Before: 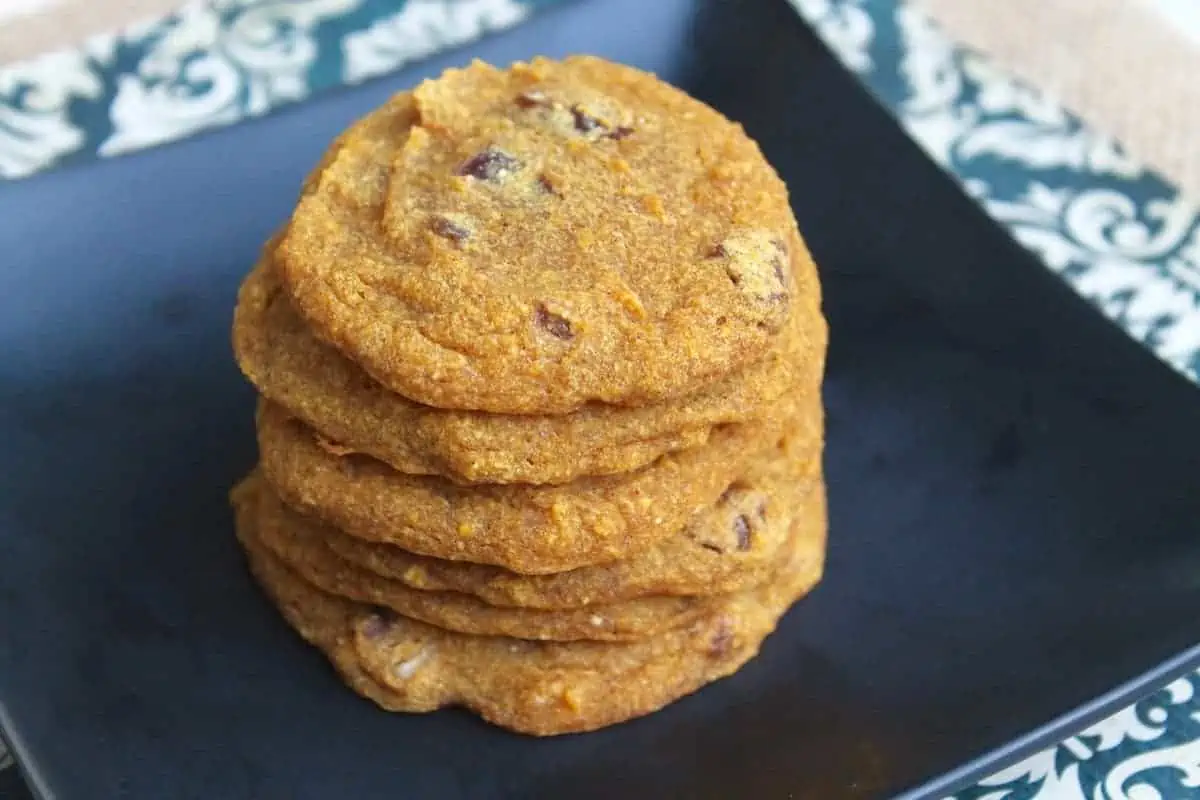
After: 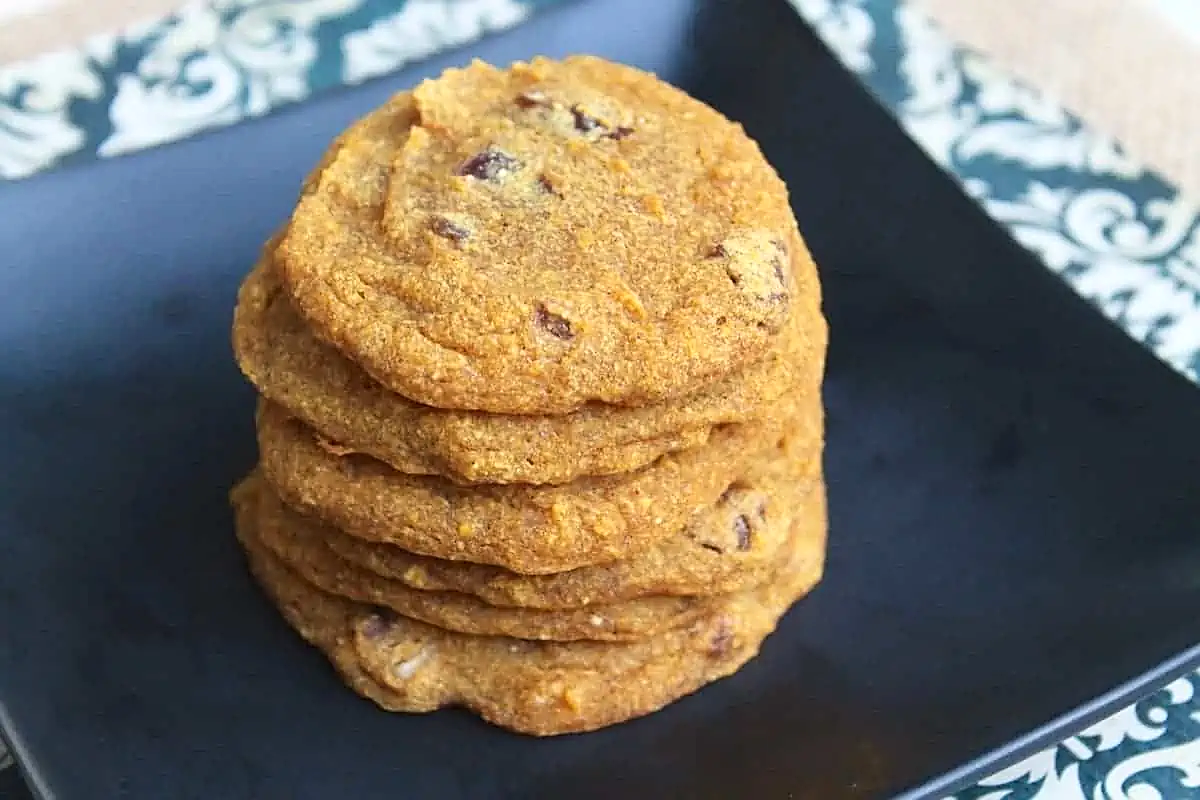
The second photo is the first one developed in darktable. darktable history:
contrast brightness saturation: contrast 0.15, brightness 0.05
sharpen: amount 0.55
